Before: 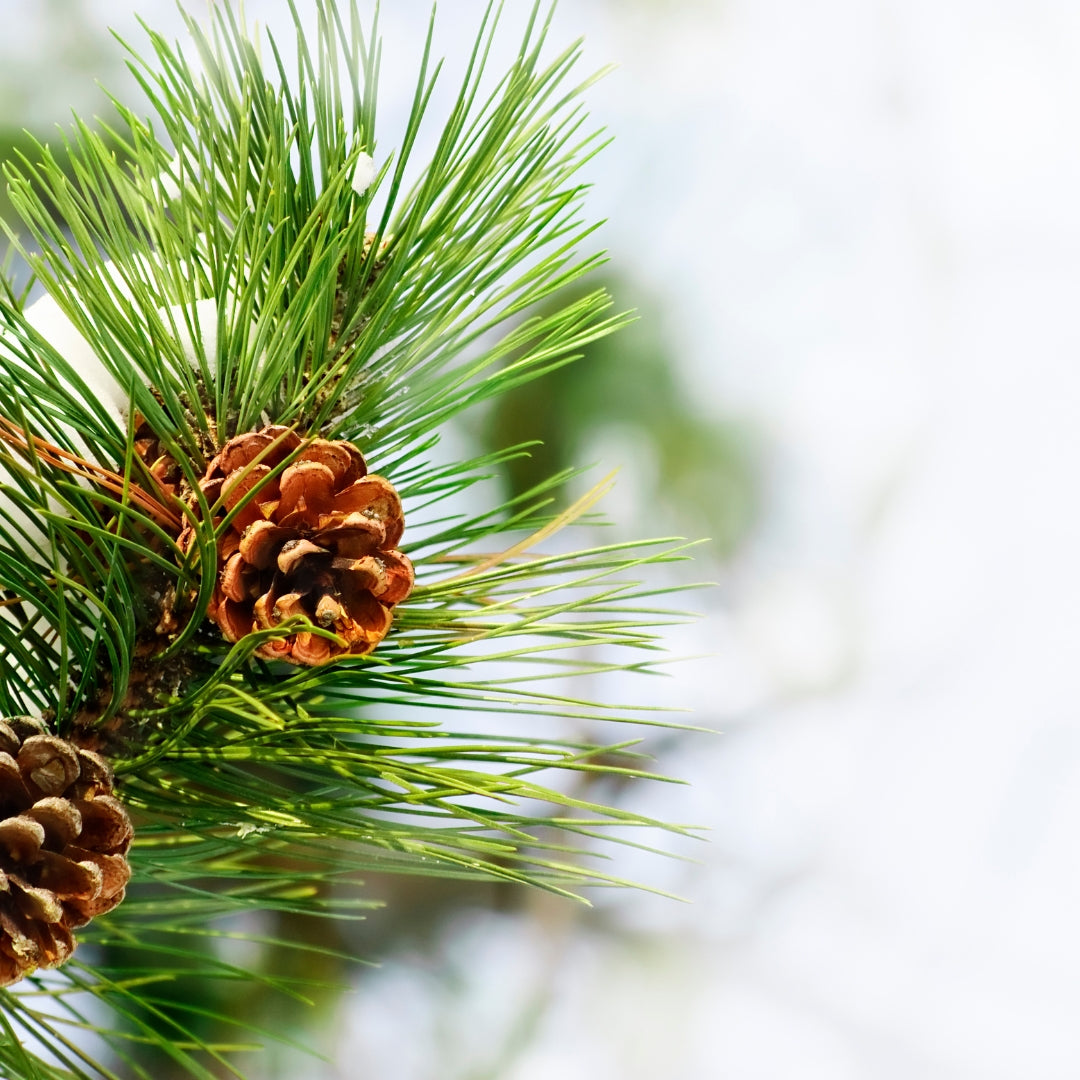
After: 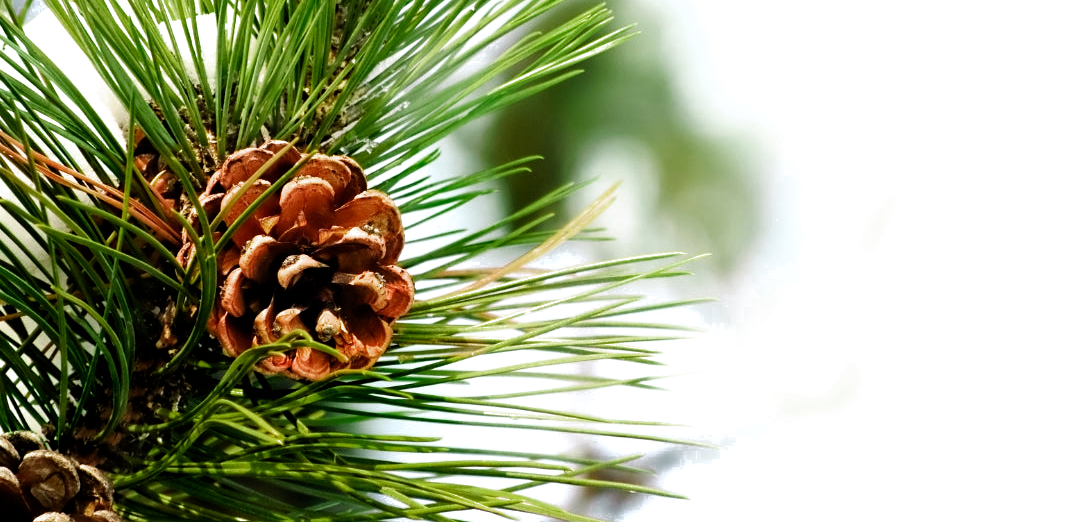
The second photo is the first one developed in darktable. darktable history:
crop and rotate: top 26.393%, bottom 25.192%
filmic rgb: black relative exposure -8.27 EV, white relative exposure 2.2 EV, target white luminance 99.978%, hardness 7.08, latitude 75.38%, contrast 1.317, highlights saturation mix -2.35%, shadows ↔ highlights balance 30.61%
color zones: curves: ch0 [(0.203, 0.433) (0.607, 0.517) (0.697, 0.696) (0.705, 0.897)]
